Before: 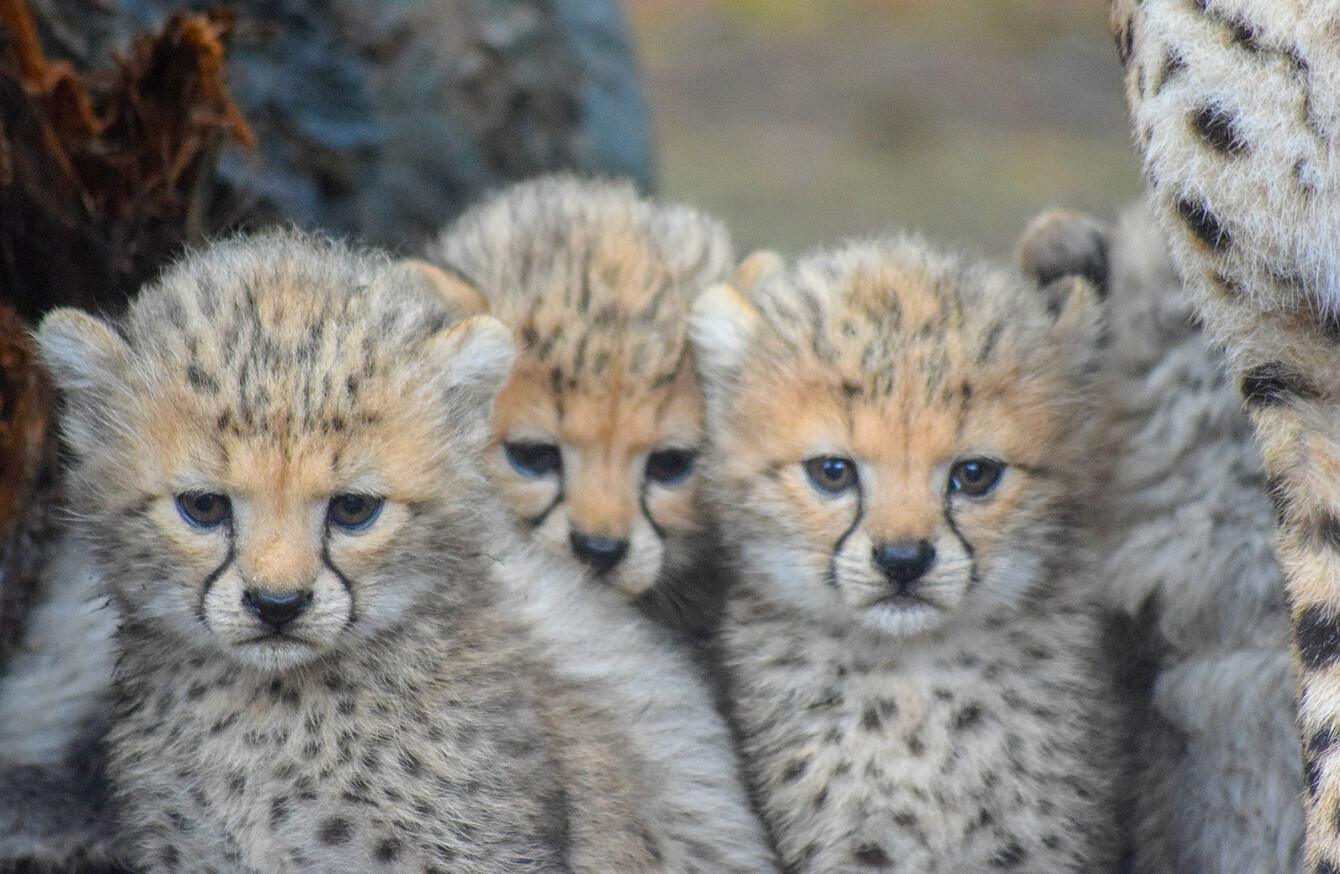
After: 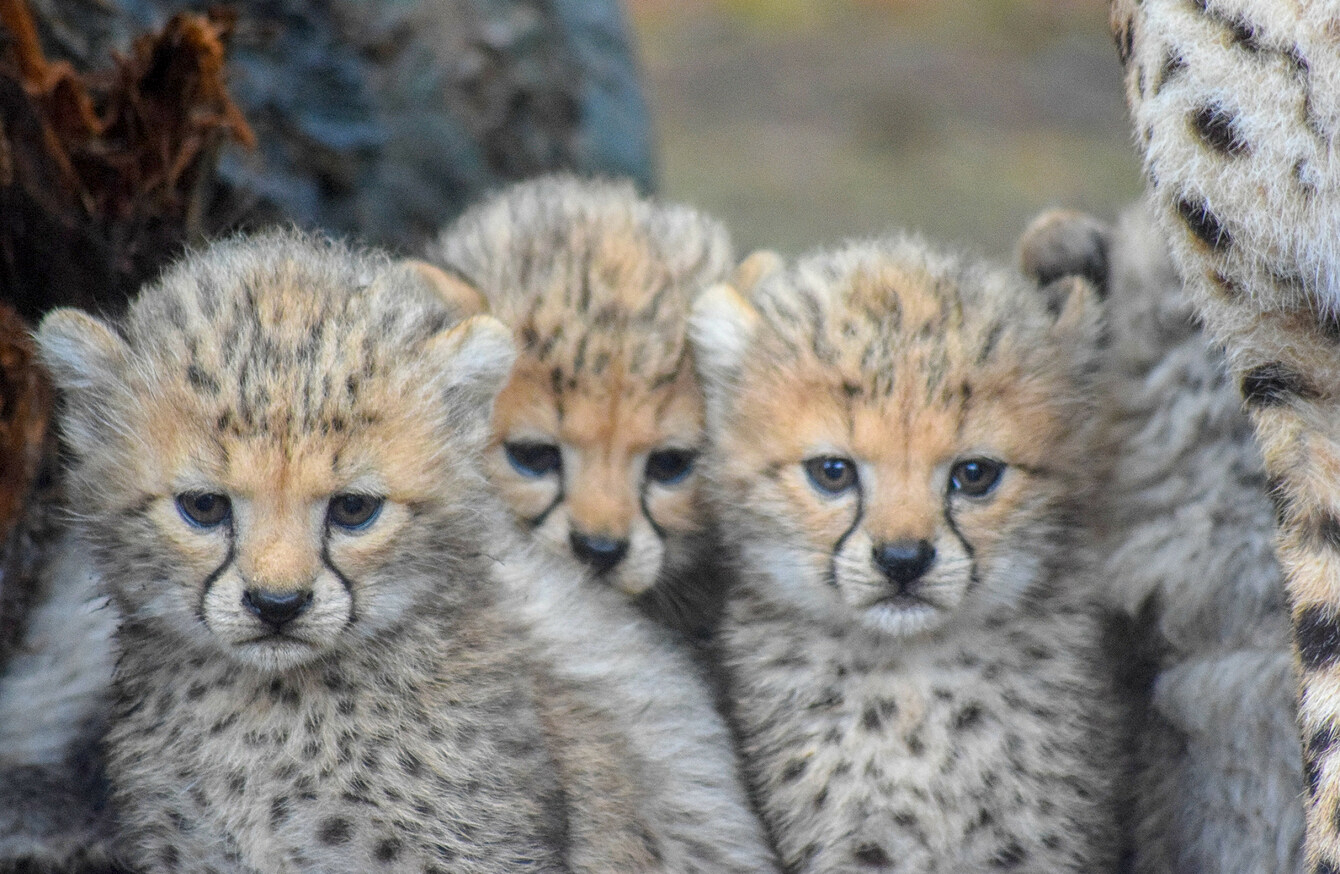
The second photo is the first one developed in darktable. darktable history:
local contrast: highlights 101%, shadows 102%, detail 120%, midtone range 0.2
